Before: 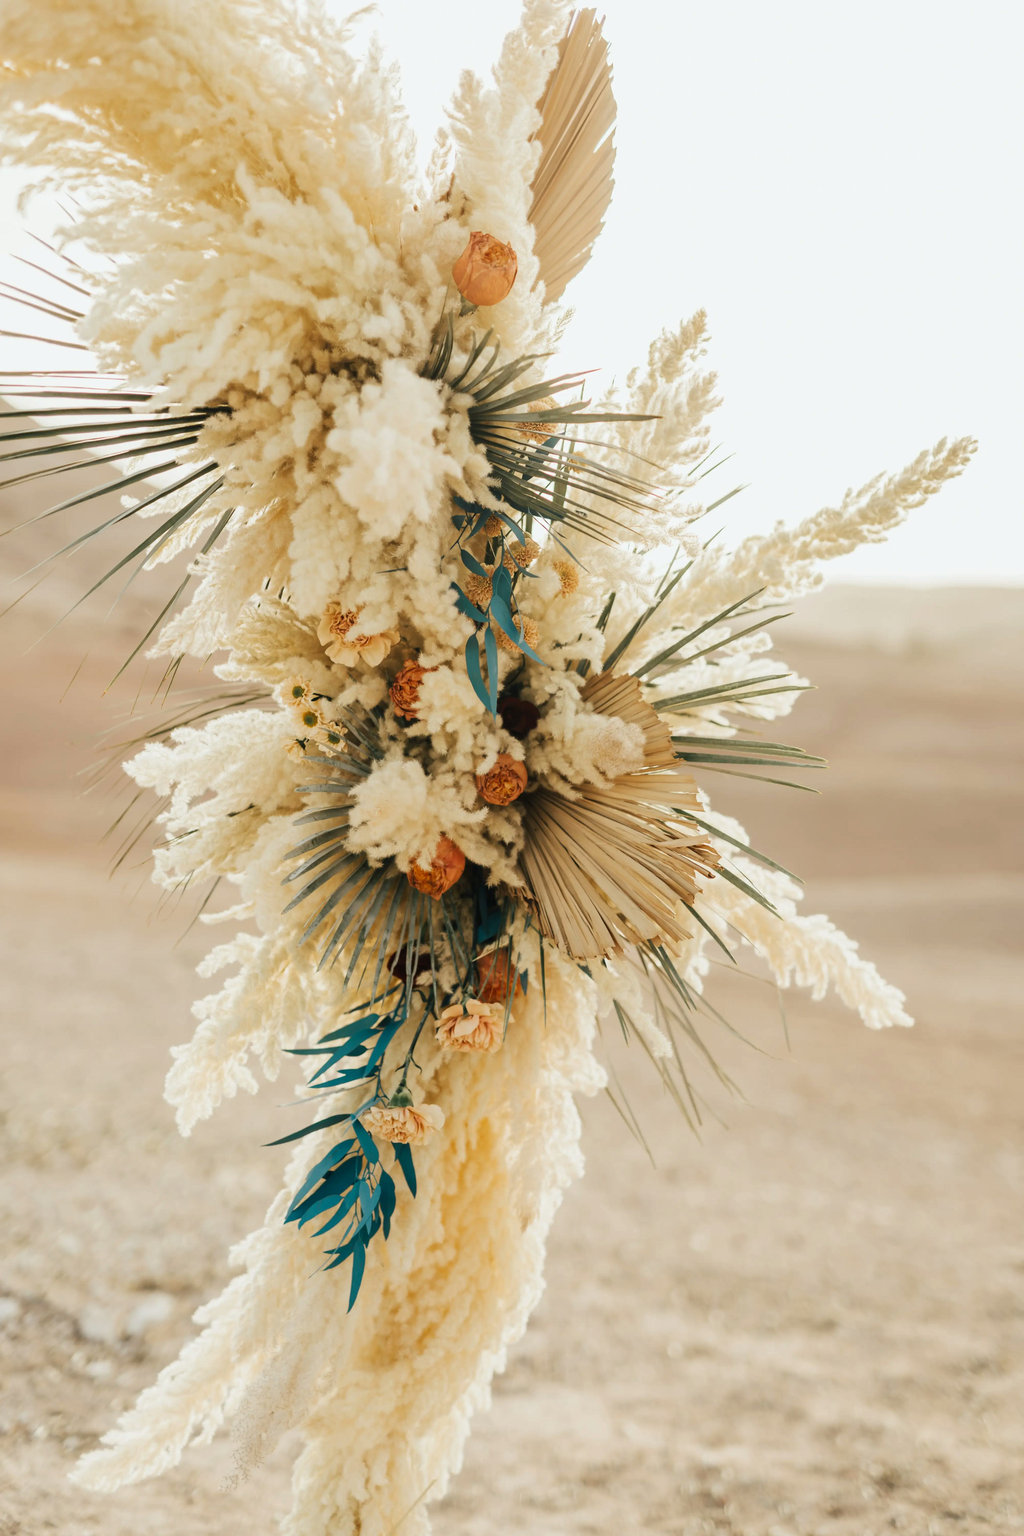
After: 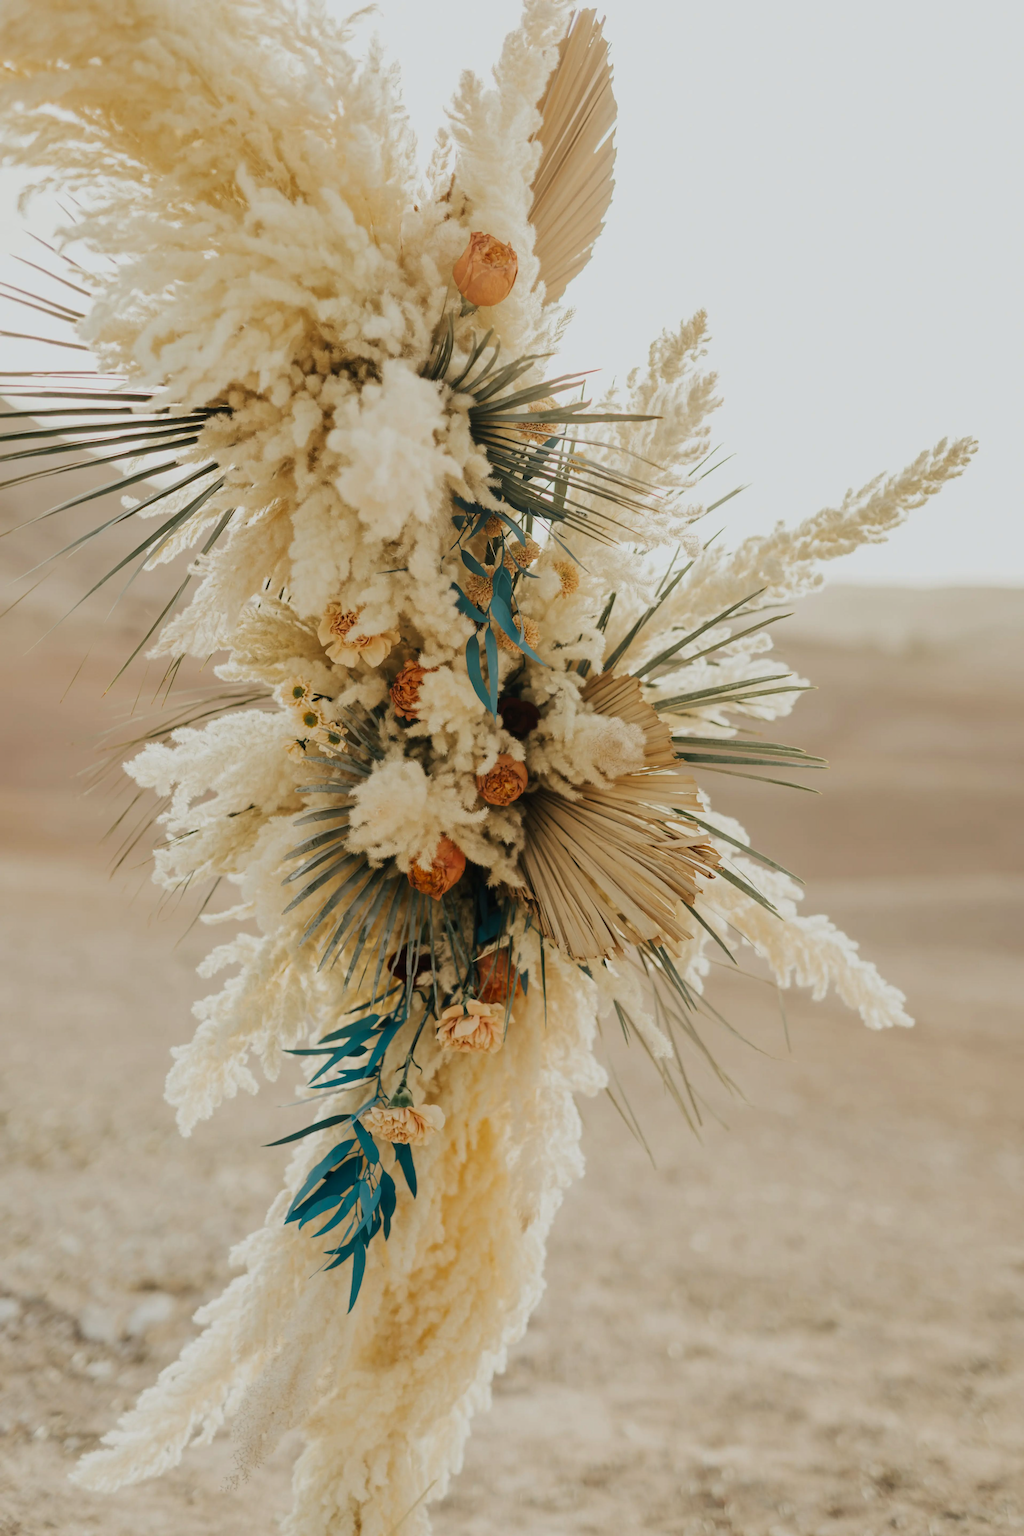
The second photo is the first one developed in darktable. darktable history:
exposure: exposure -0.444 EV, compensate exposure bias true, compensate highlight preservation false
